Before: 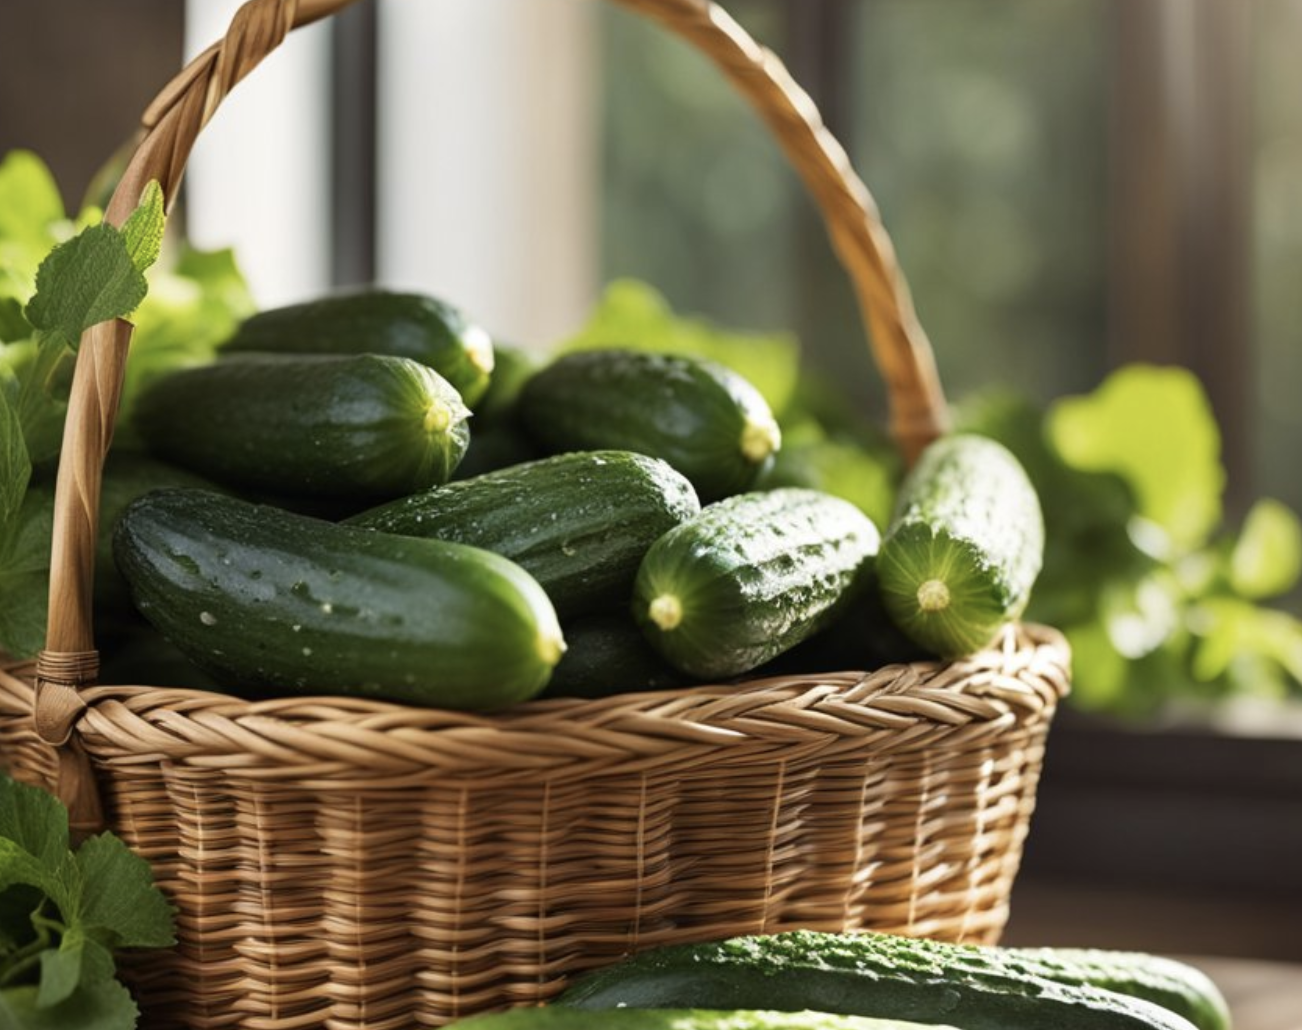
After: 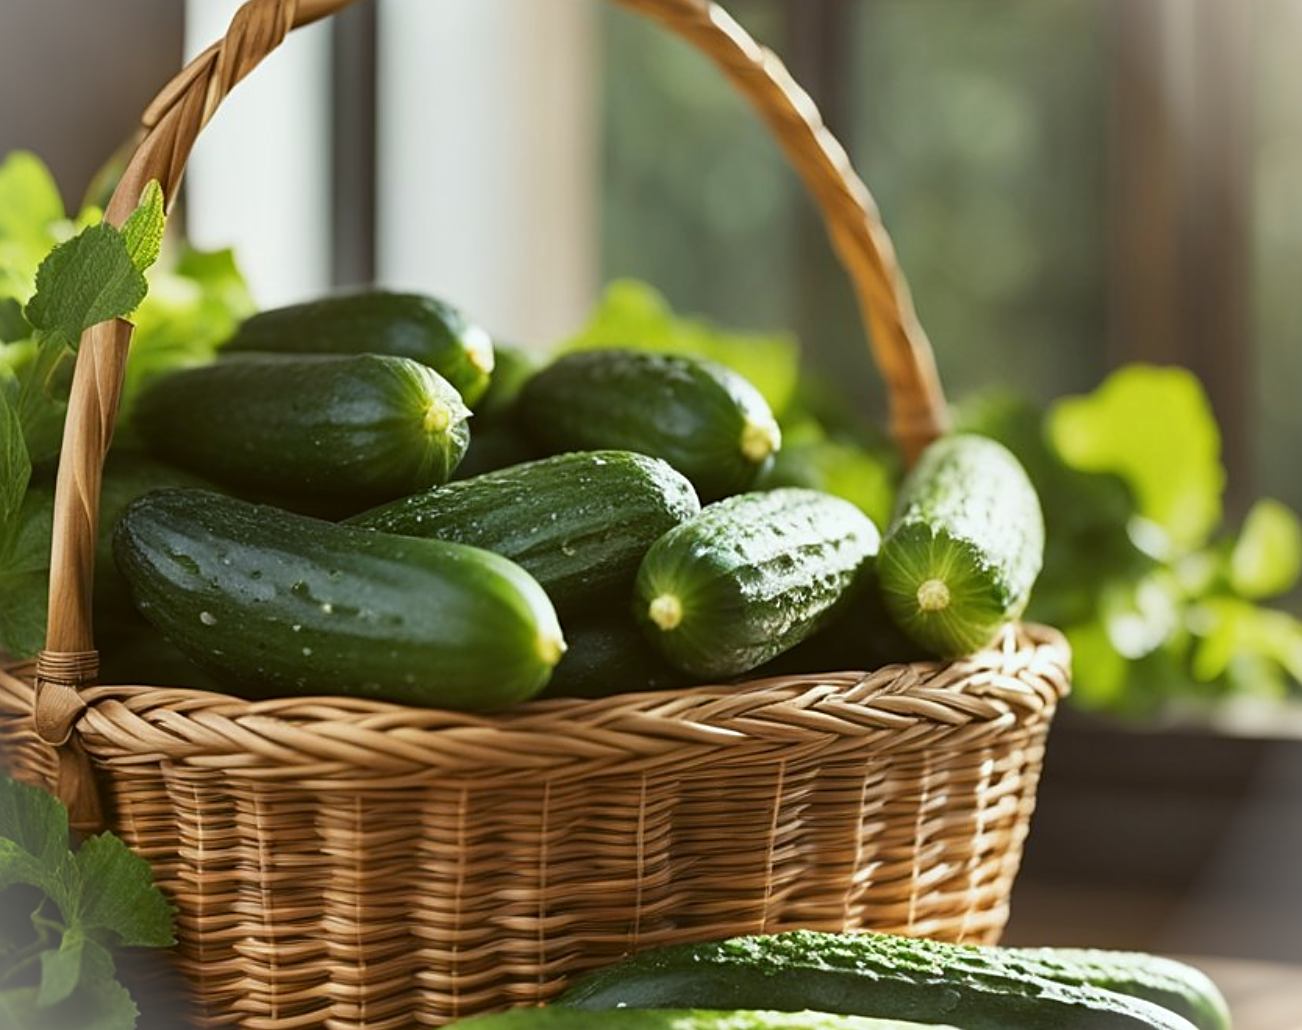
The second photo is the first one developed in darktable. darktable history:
sharpen: on, module defaults
color balance: lift [1.004, 1.002, 1.002, 0.998], gamma [1, 1.007, 1.002, 0.993], gain [1, 0.977, 1.013, 1.023], contrast -3.64%
vignetting: fall-off start 100%, brightness 0.3, saturation 0
